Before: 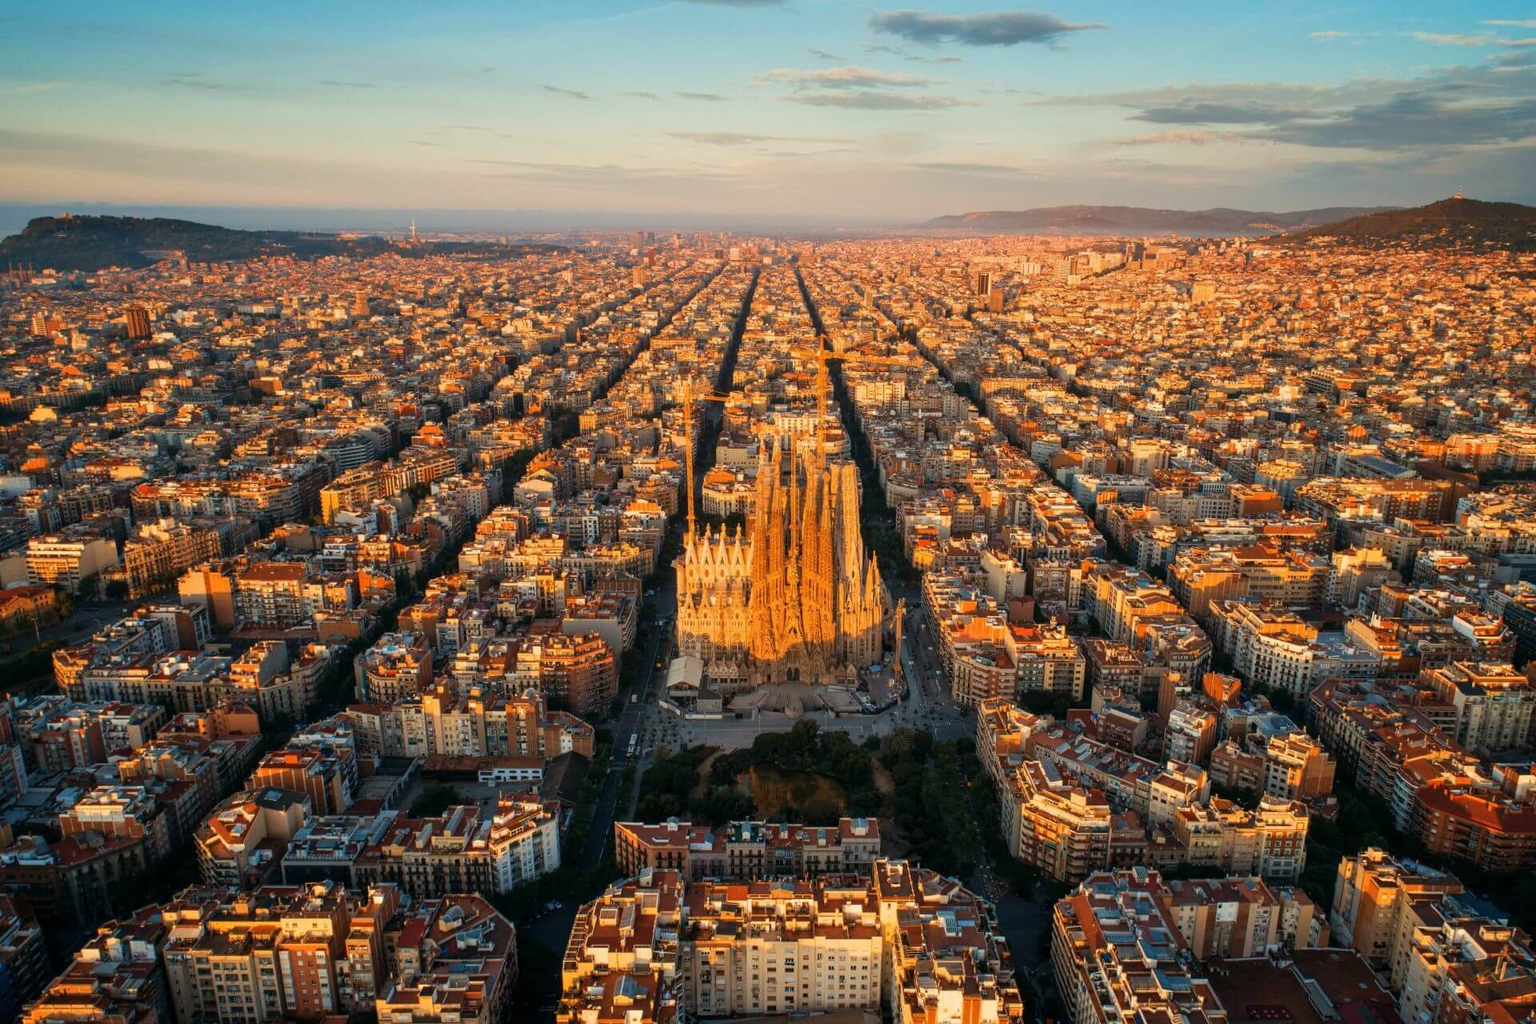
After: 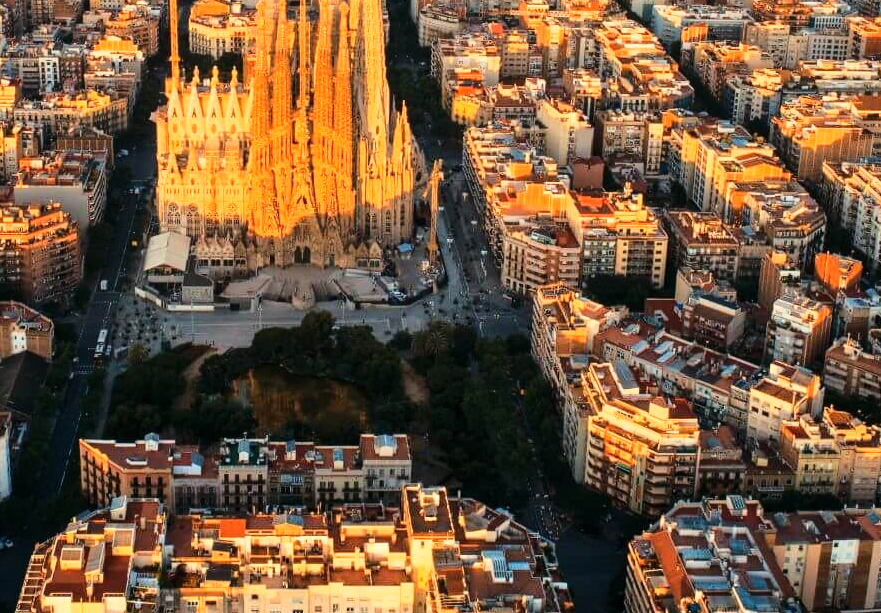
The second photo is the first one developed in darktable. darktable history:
crop: left 35.899%, top 45.943%, right 18.194%, bottom 6.093%
base curve: curves: ch0 [(0, 0) (0.028, 0.03) (0.121, 0.232) (0.46, 0.748) (0.859, 0.968) (1, 1)]
